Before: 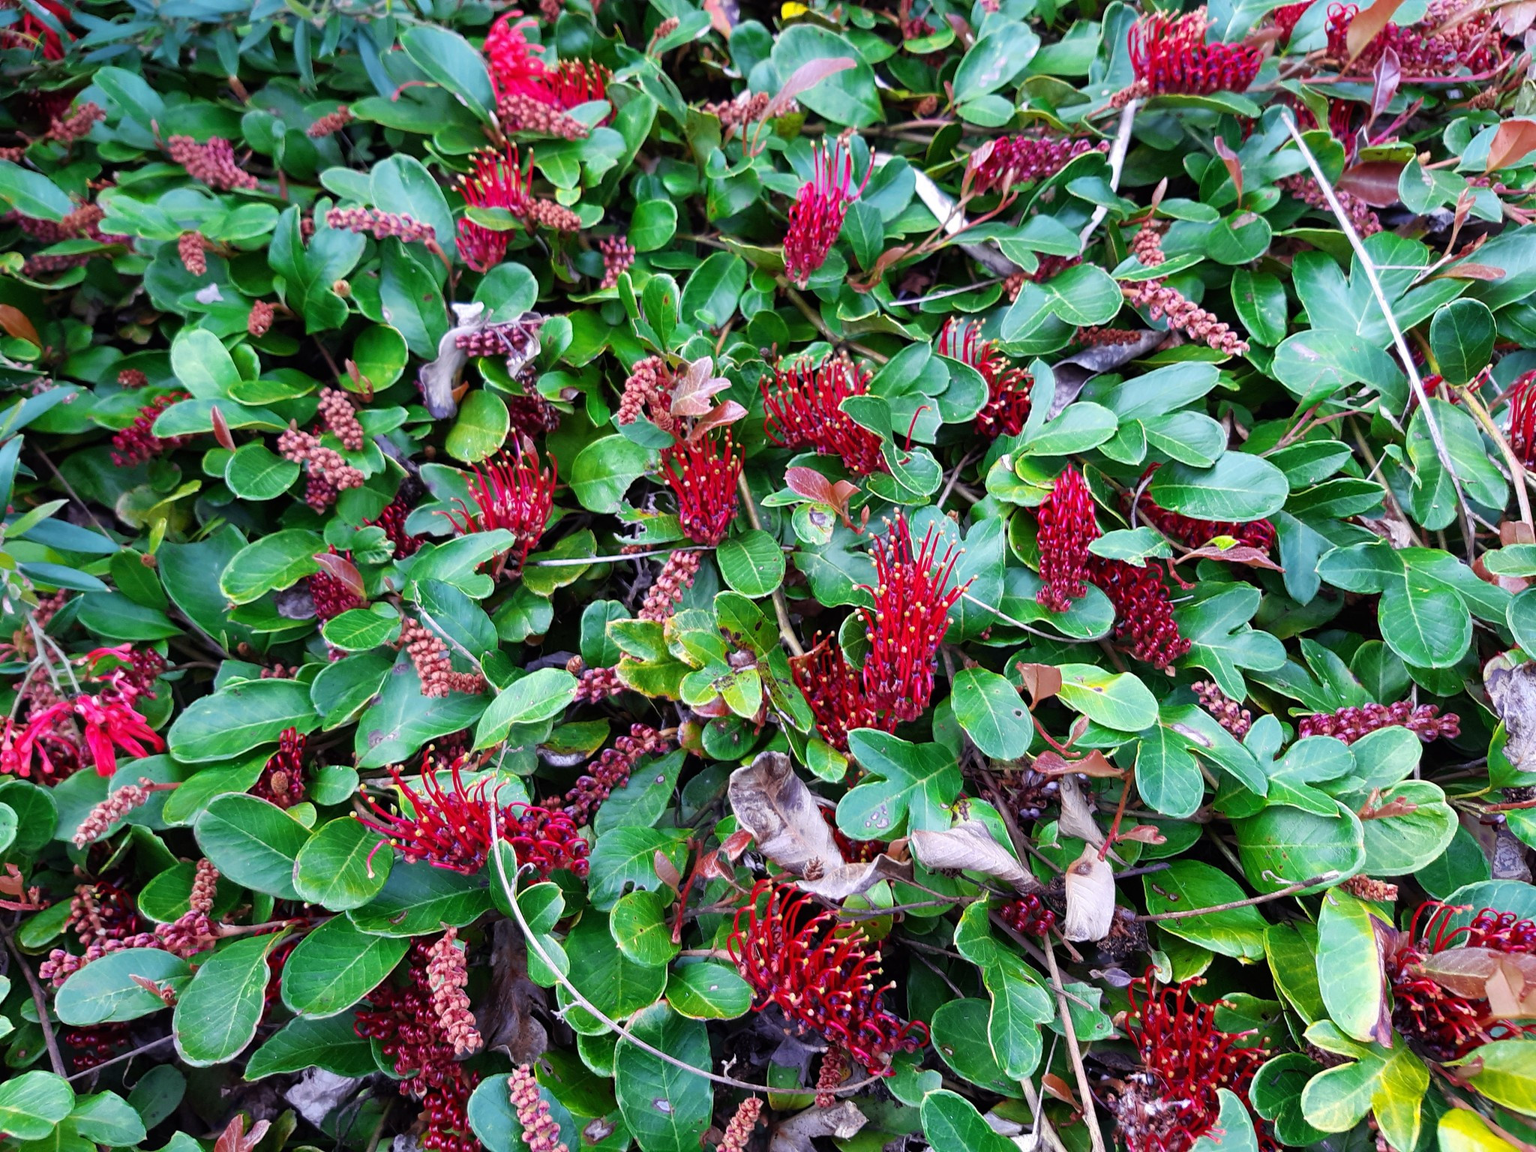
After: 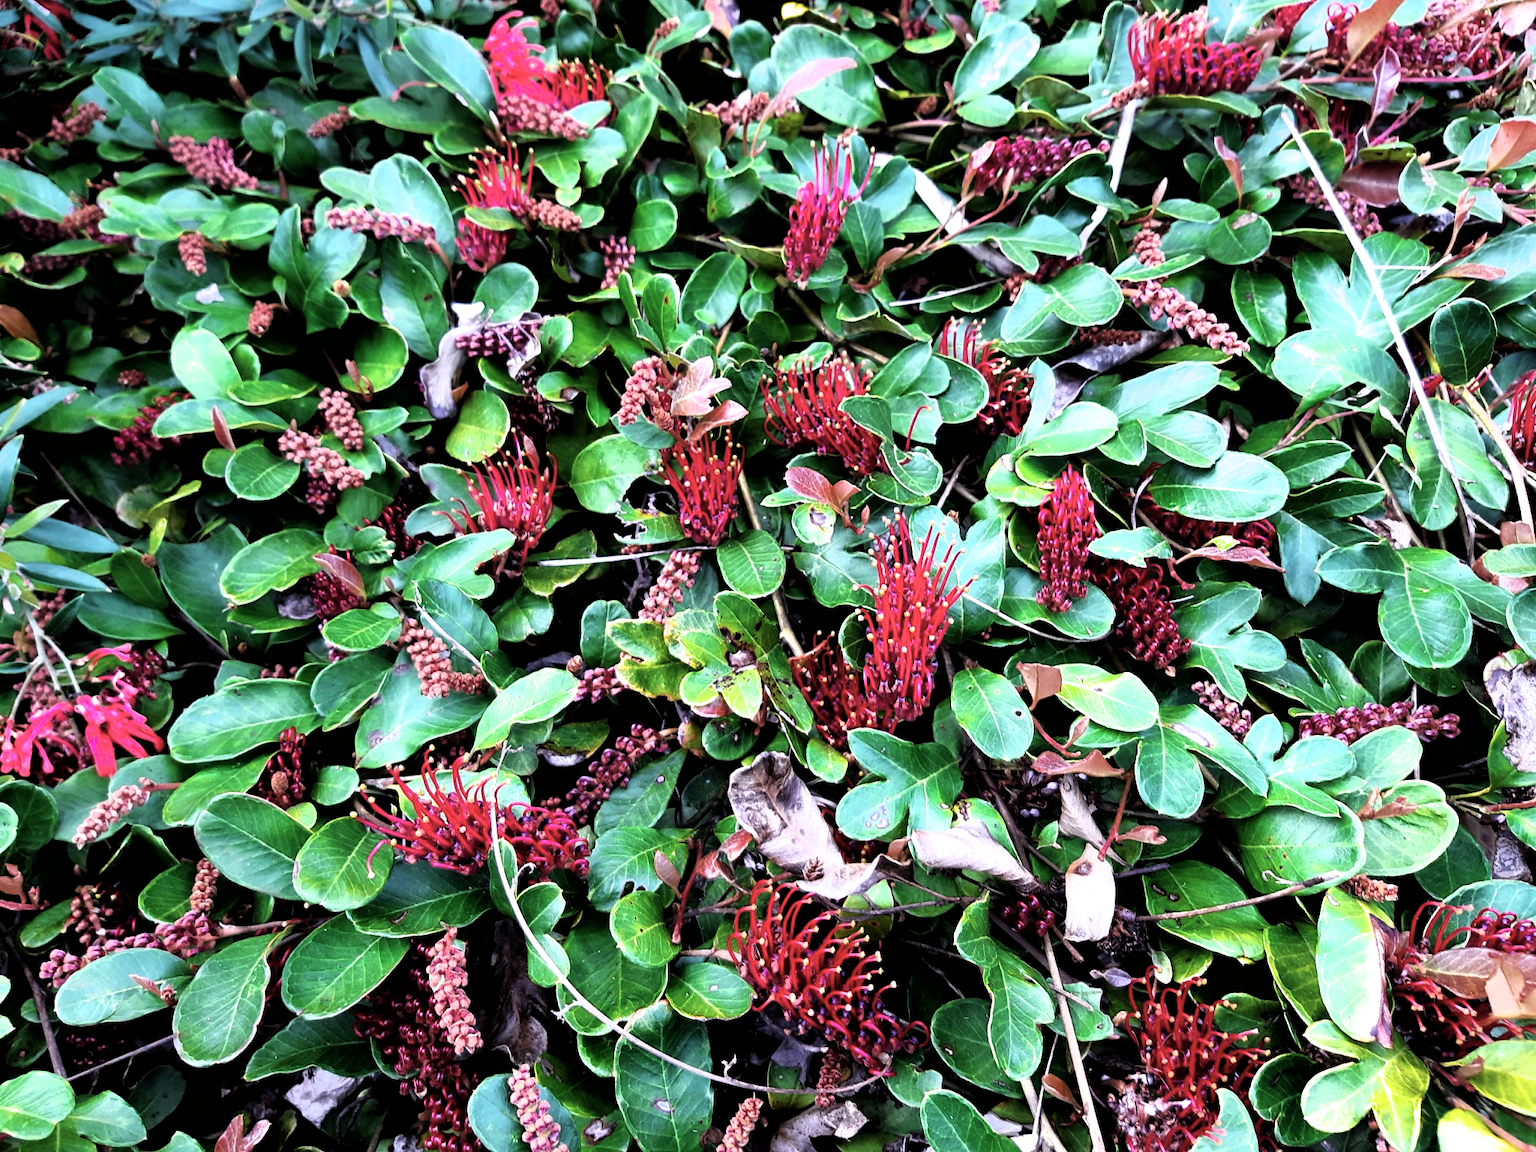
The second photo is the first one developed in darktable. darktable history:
exposure: compensate highlight preservation false
filmic rgb: black relative exposure -8.2 EV, white relative exposure 2.2 EV, threshold 3 EV, hardness 7.11, latitude 85.74%, contrast 1.696, highlights saturation mix -4%, shadows ↔ highlights balance -2.69%, color science v5 (2021), contrast in shadows safe, contrast in highlights safe, enable highlight reconstruction true
